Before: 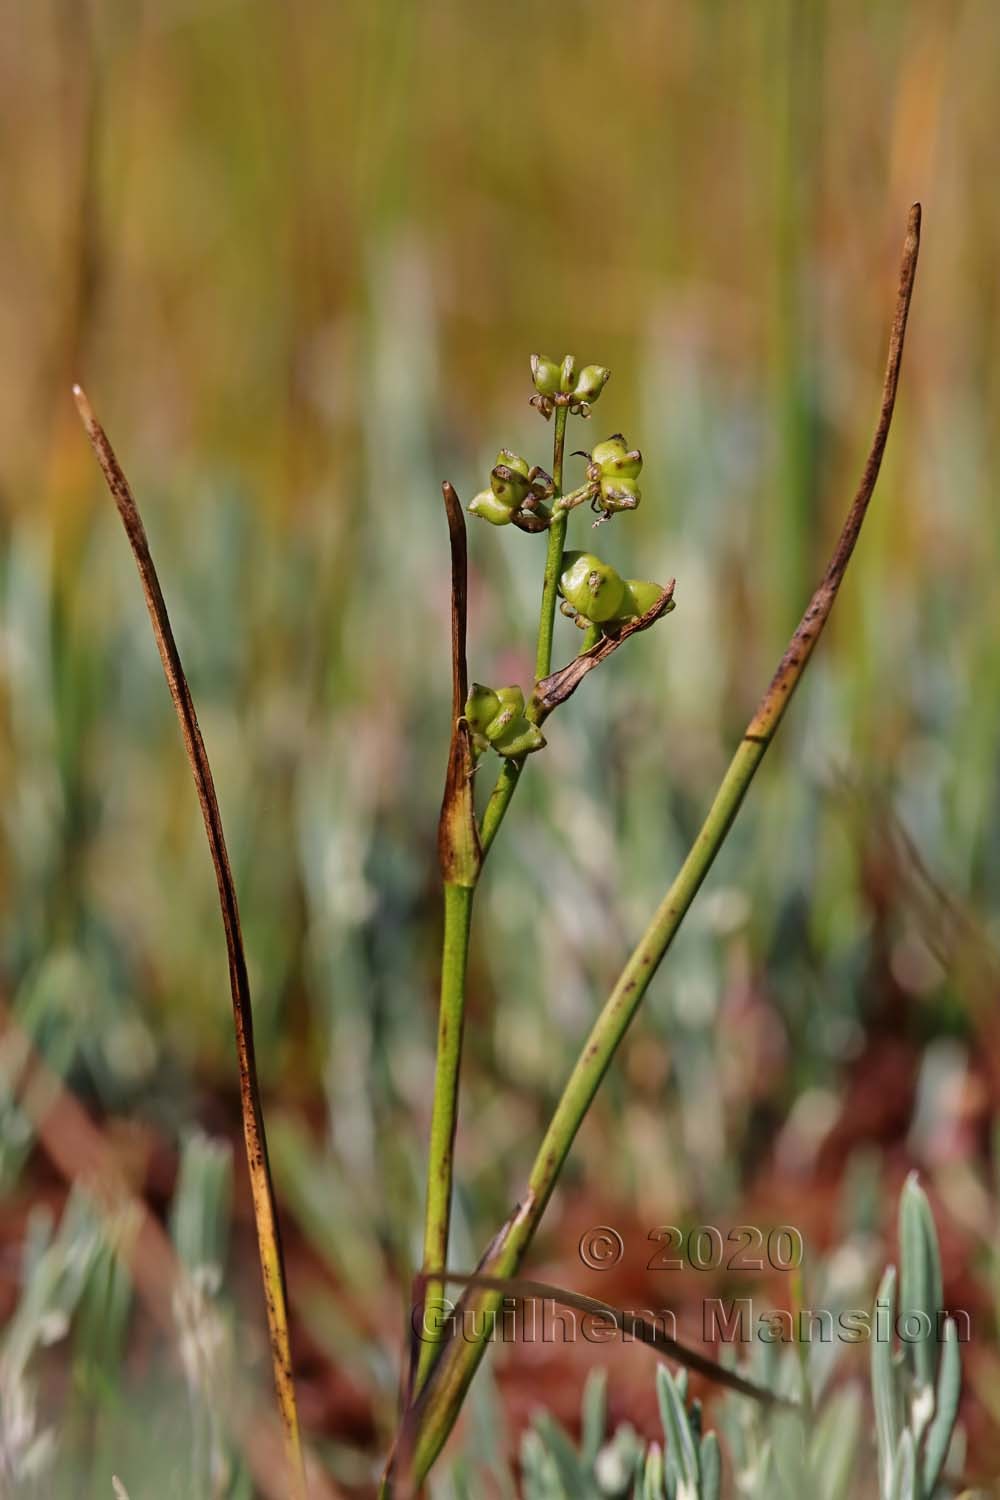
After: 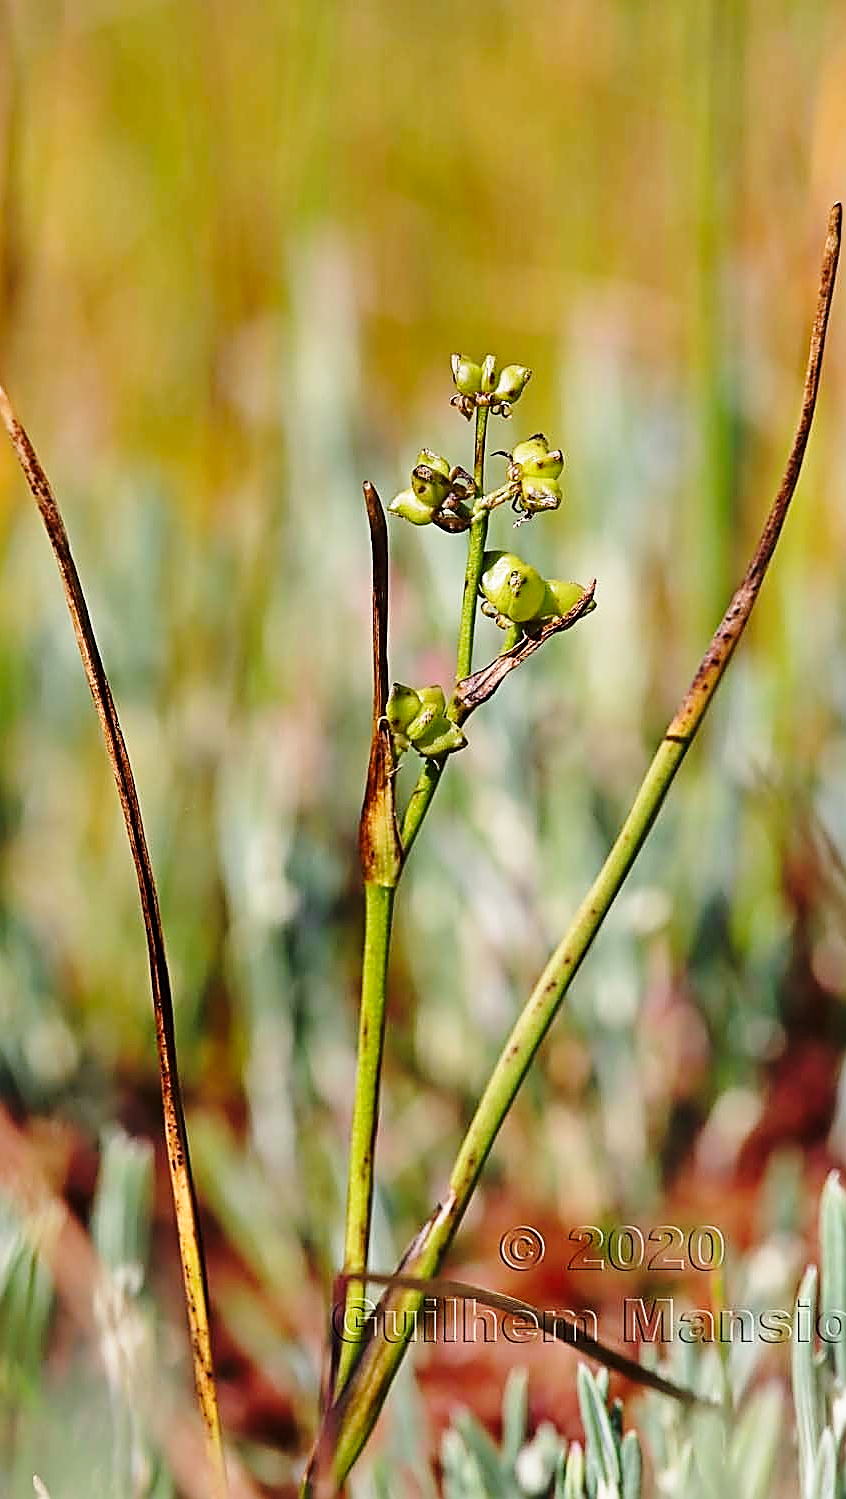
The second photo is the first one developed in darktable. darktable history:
sharpen: radius 1.711, amount 1.279
crop: left 7.963%, right 7.376%
base curve: curves: ch0 [(0, 0) (0.028, 0.03) (0.121, 0.232) (0.46, 0.748) (0.859, 0.968) (1, 1)], preserve colors none
